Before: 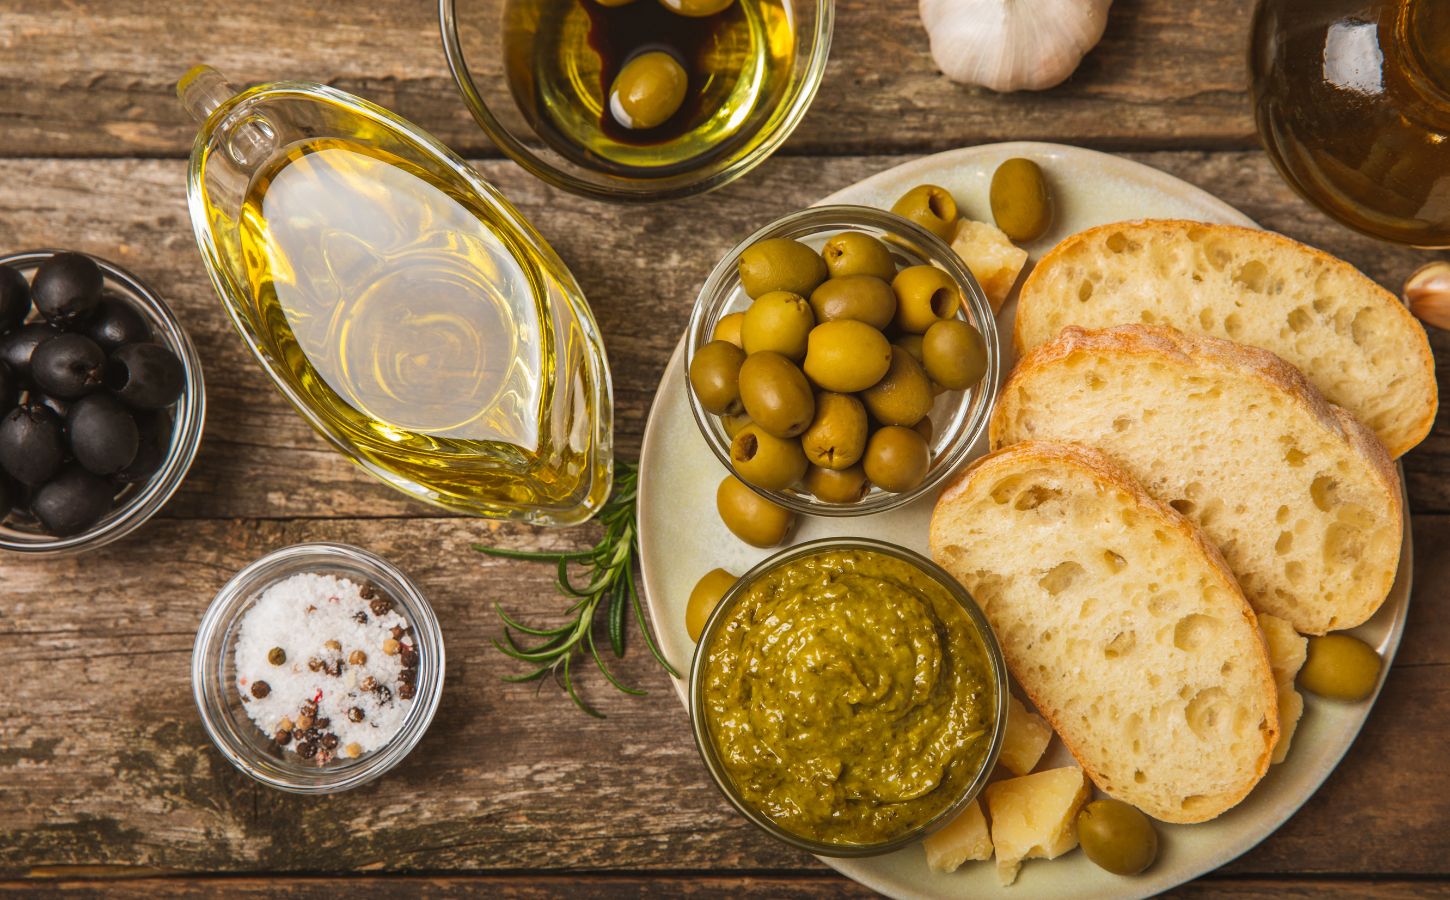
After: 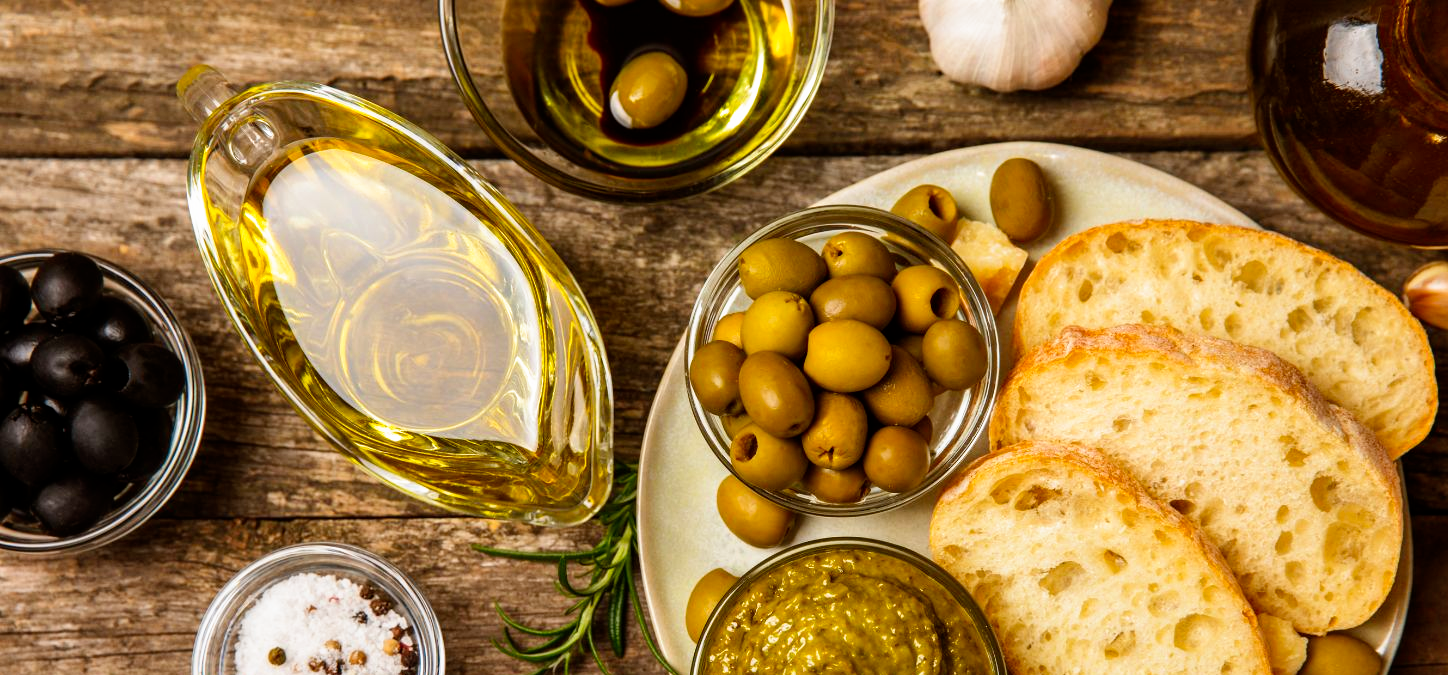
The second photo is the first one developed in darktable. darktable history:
filmic rgb: black relative exposure -8.7 EV, white relative exposure 2.7 EV, threshold 3 EV, target black luminance 0%, hardness 6.25, latitude 76.53%, contrast 1.326, shadows ↔ highlights balance -0.349%, preserve chrominance no, color science v4 (2020), enable highlight reconstruction true
crop: bottom 24.967%
